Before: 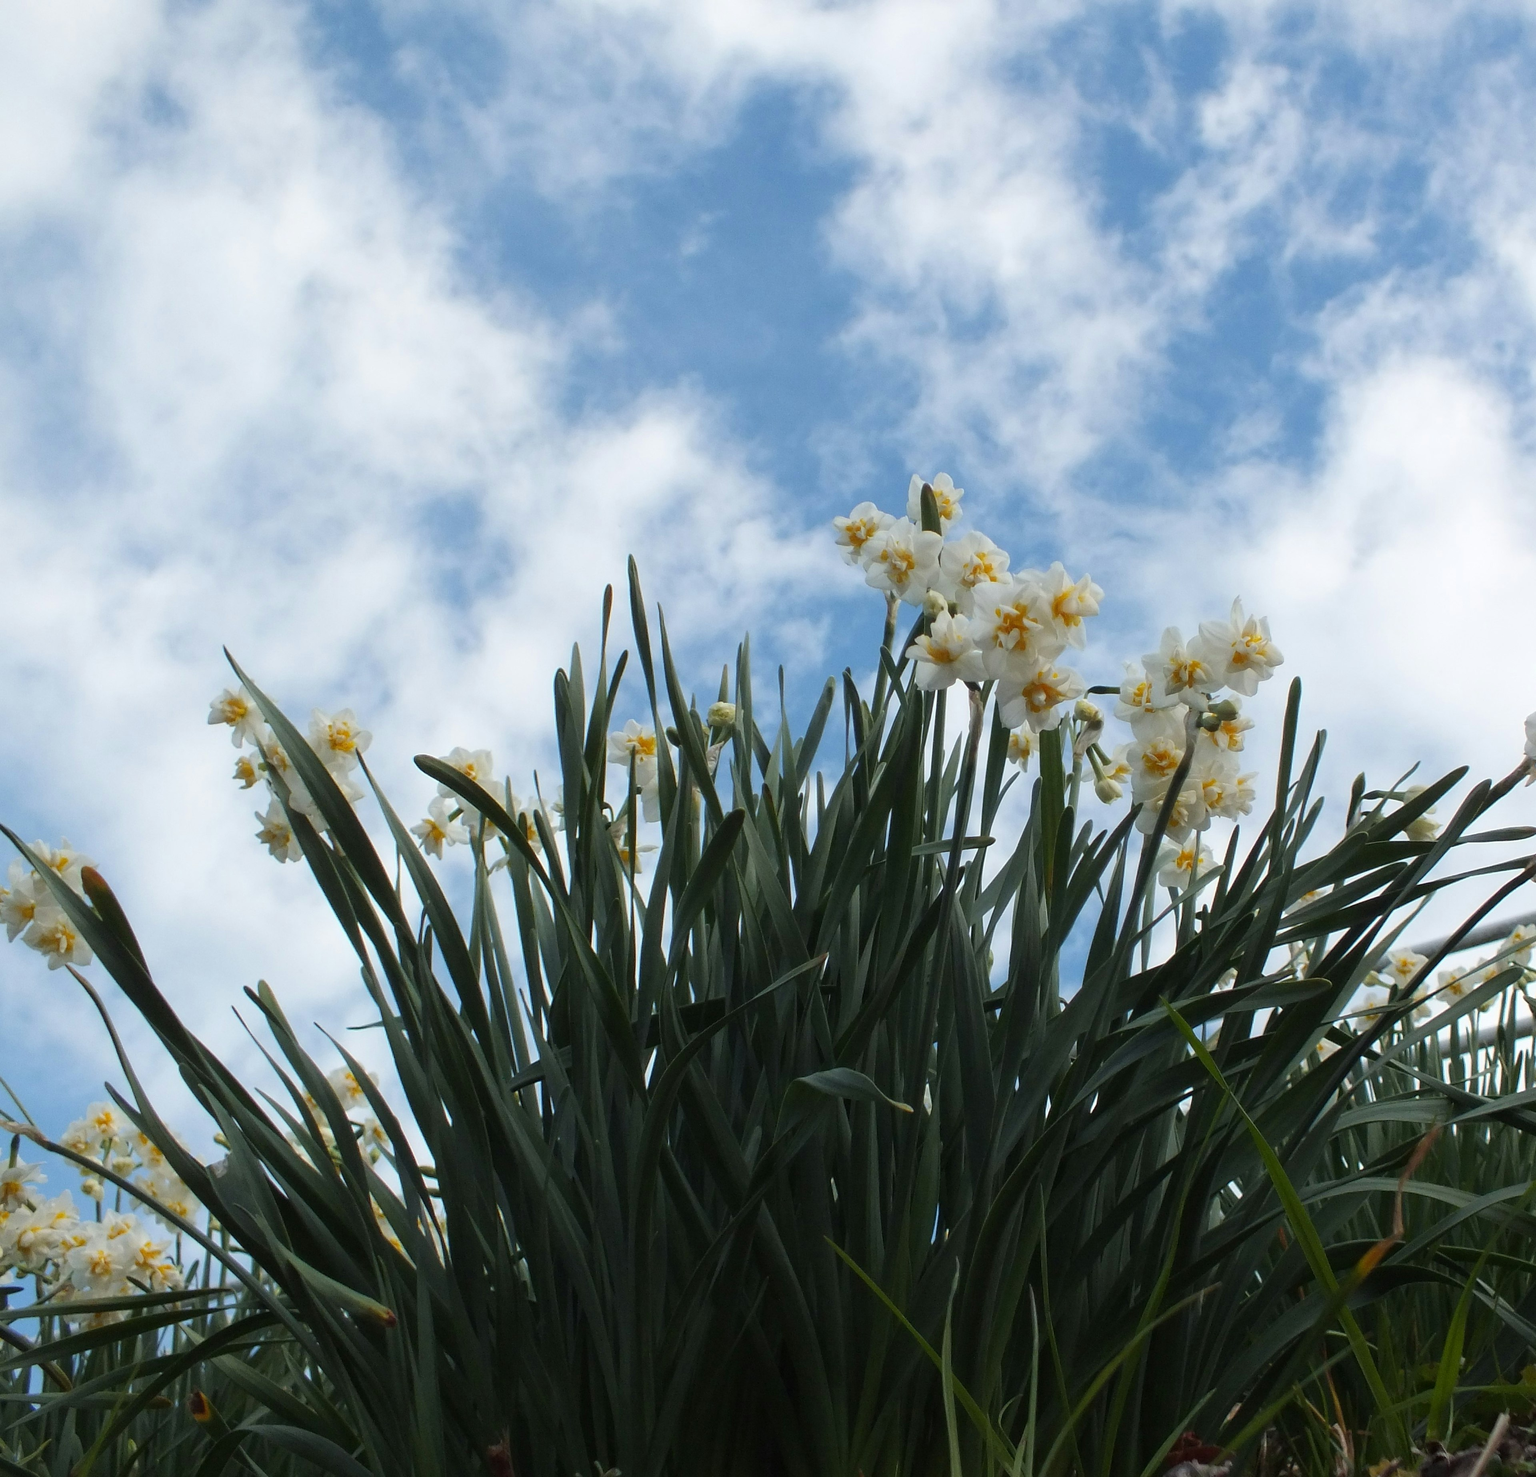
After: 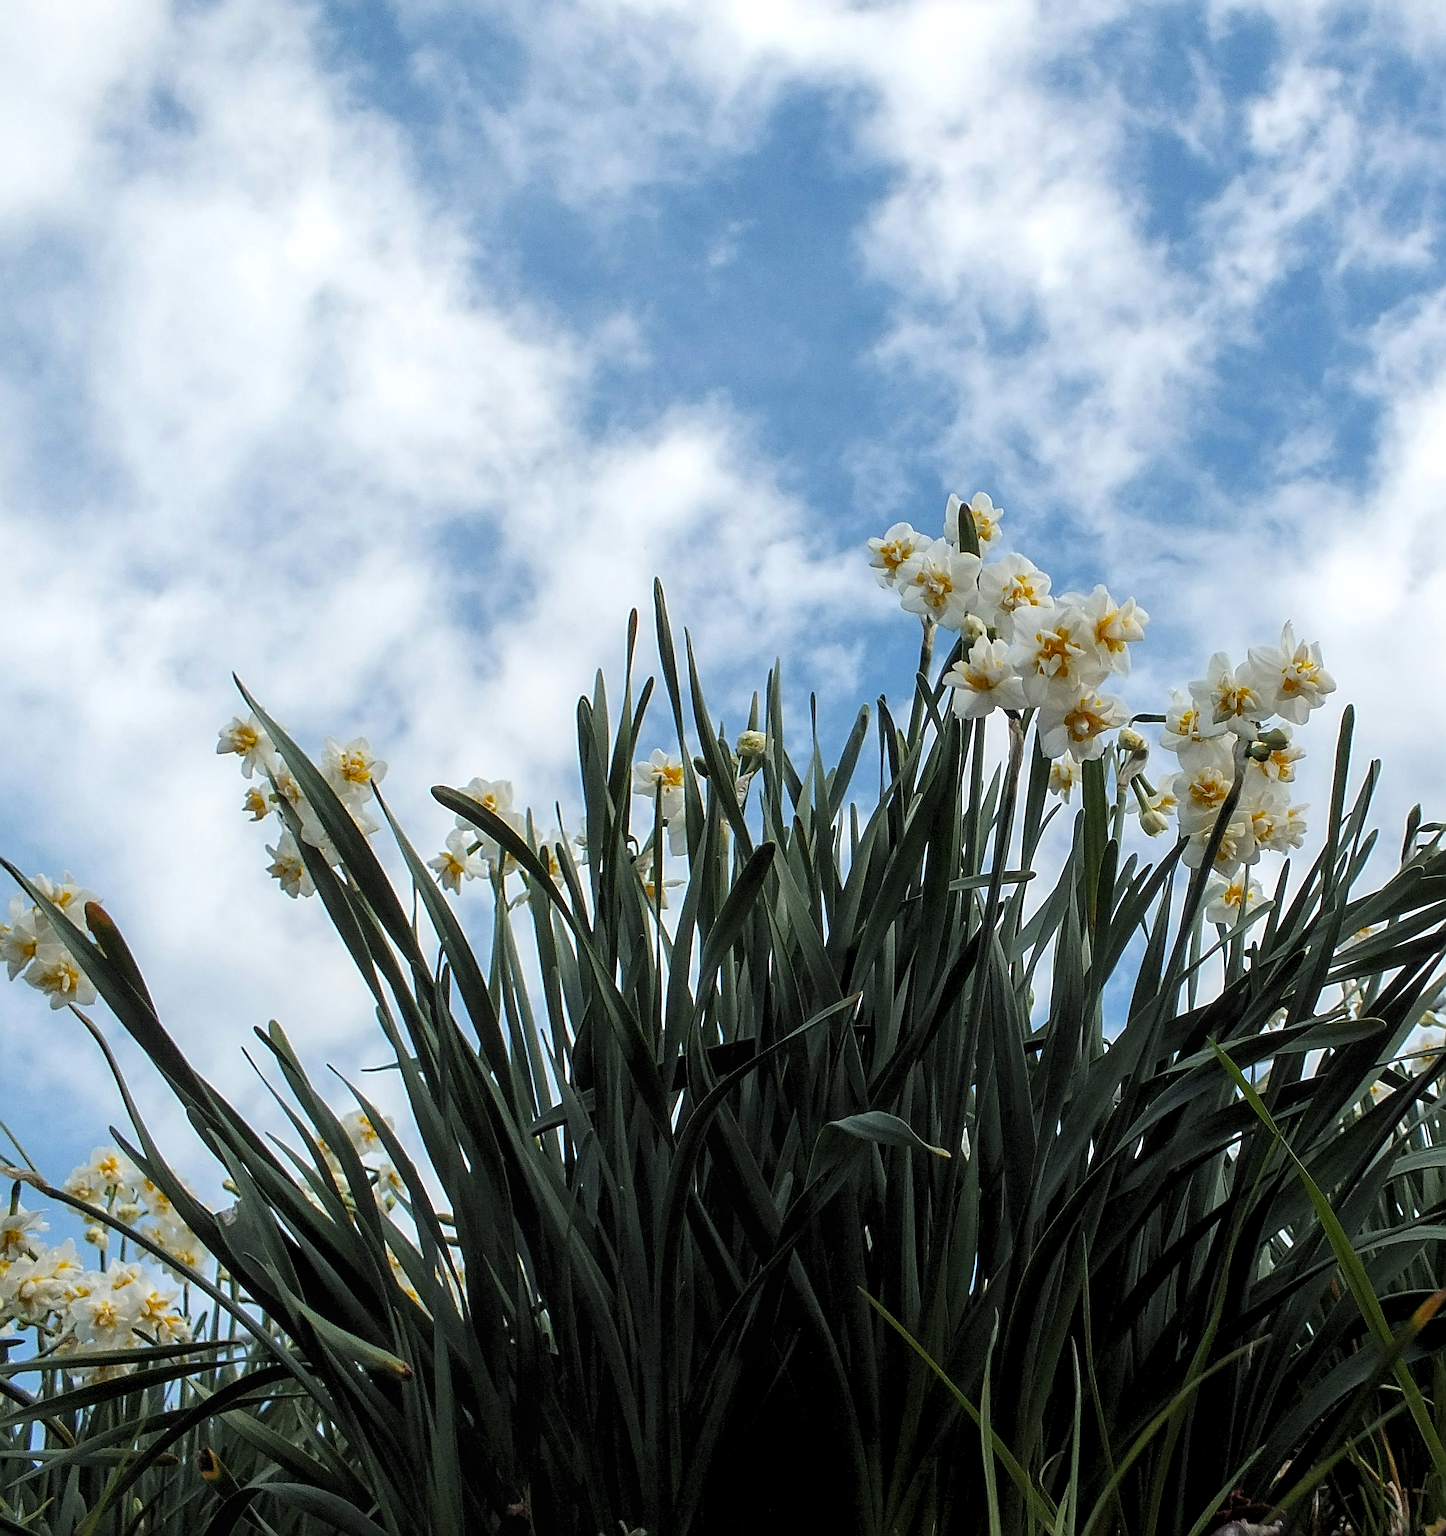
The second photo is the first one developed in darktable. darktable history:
levels: levels [0.073, 0.497, 0.972]
crop: right 9.509%, bottom 0.031%
sharpen: radius 3.69, amount 0.928
local contrast: on, module defaults
